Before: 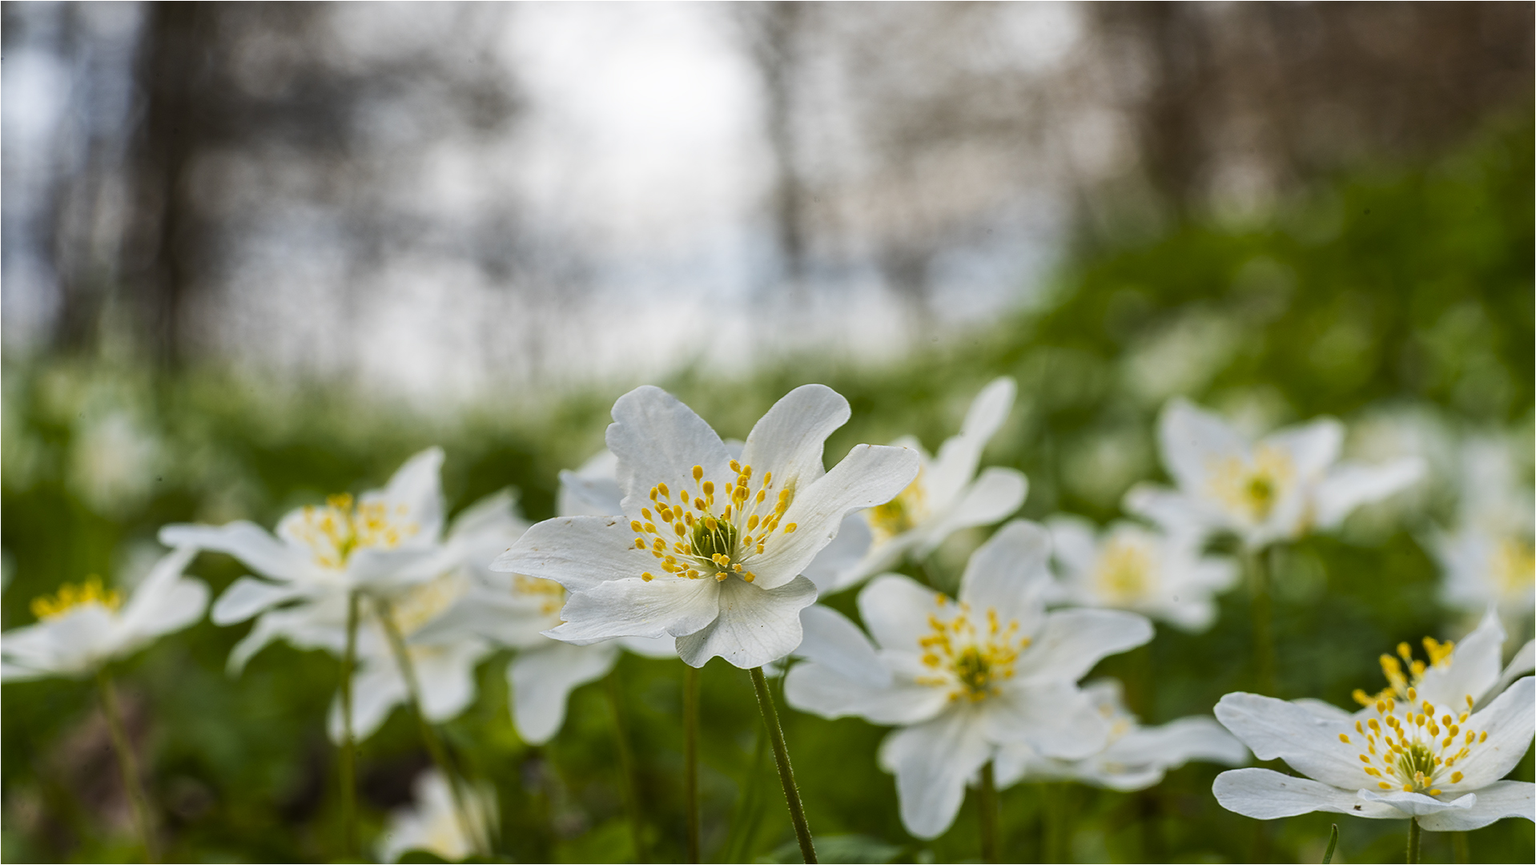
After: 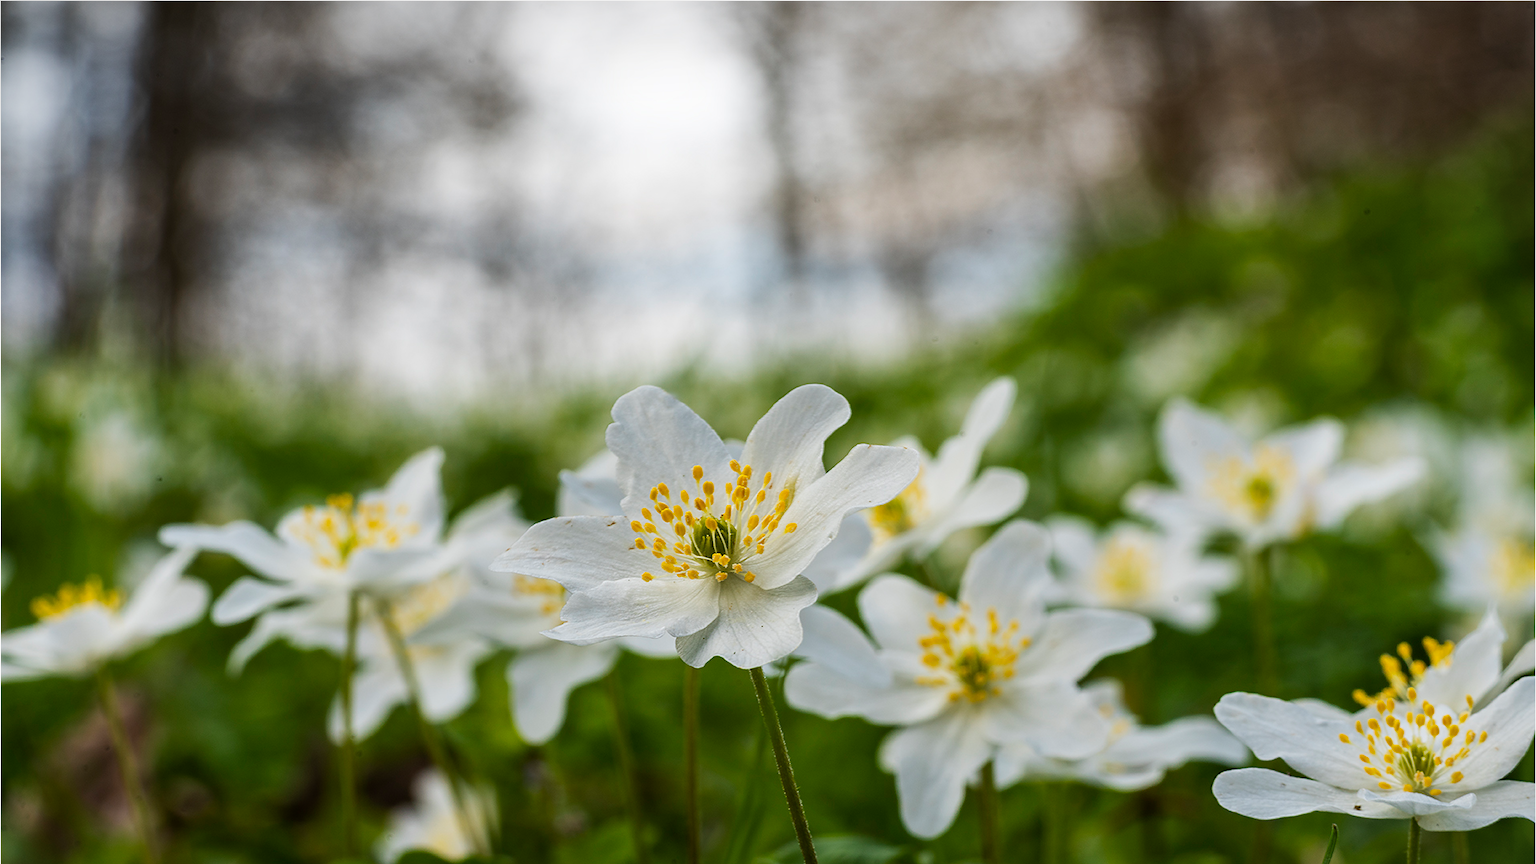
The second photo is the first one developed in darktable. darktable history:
vignetting: fall-off start 98.19%, fall-off radius 98.69%, center (-0.028, 0.239), width/height ratio 1.424
